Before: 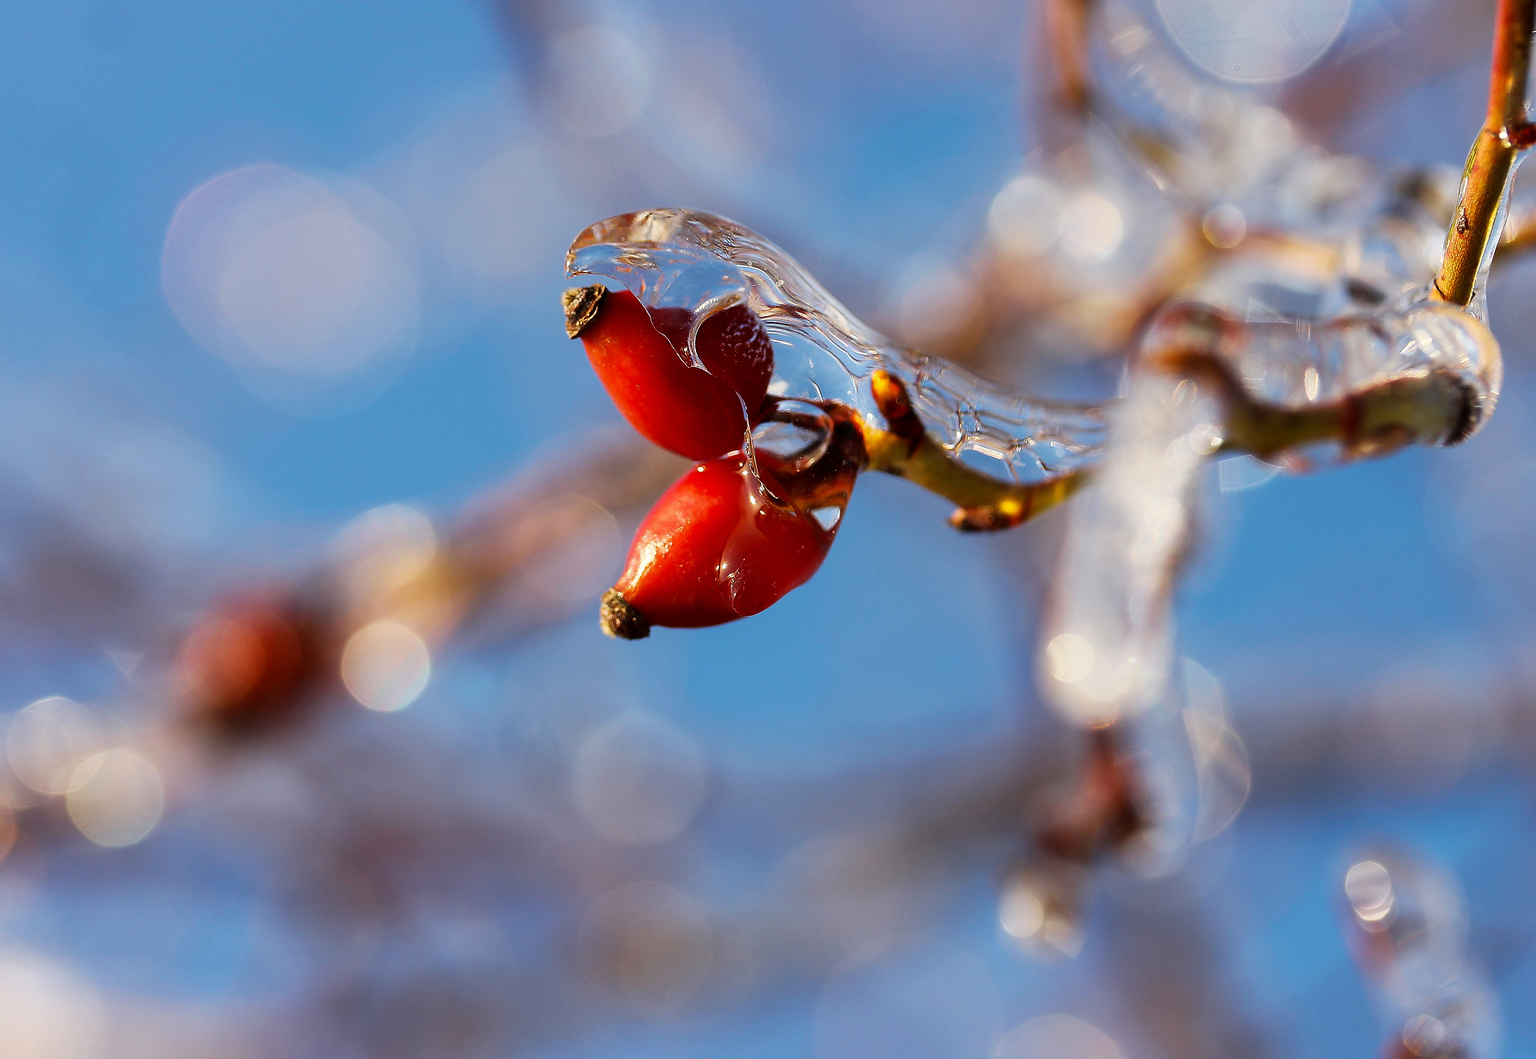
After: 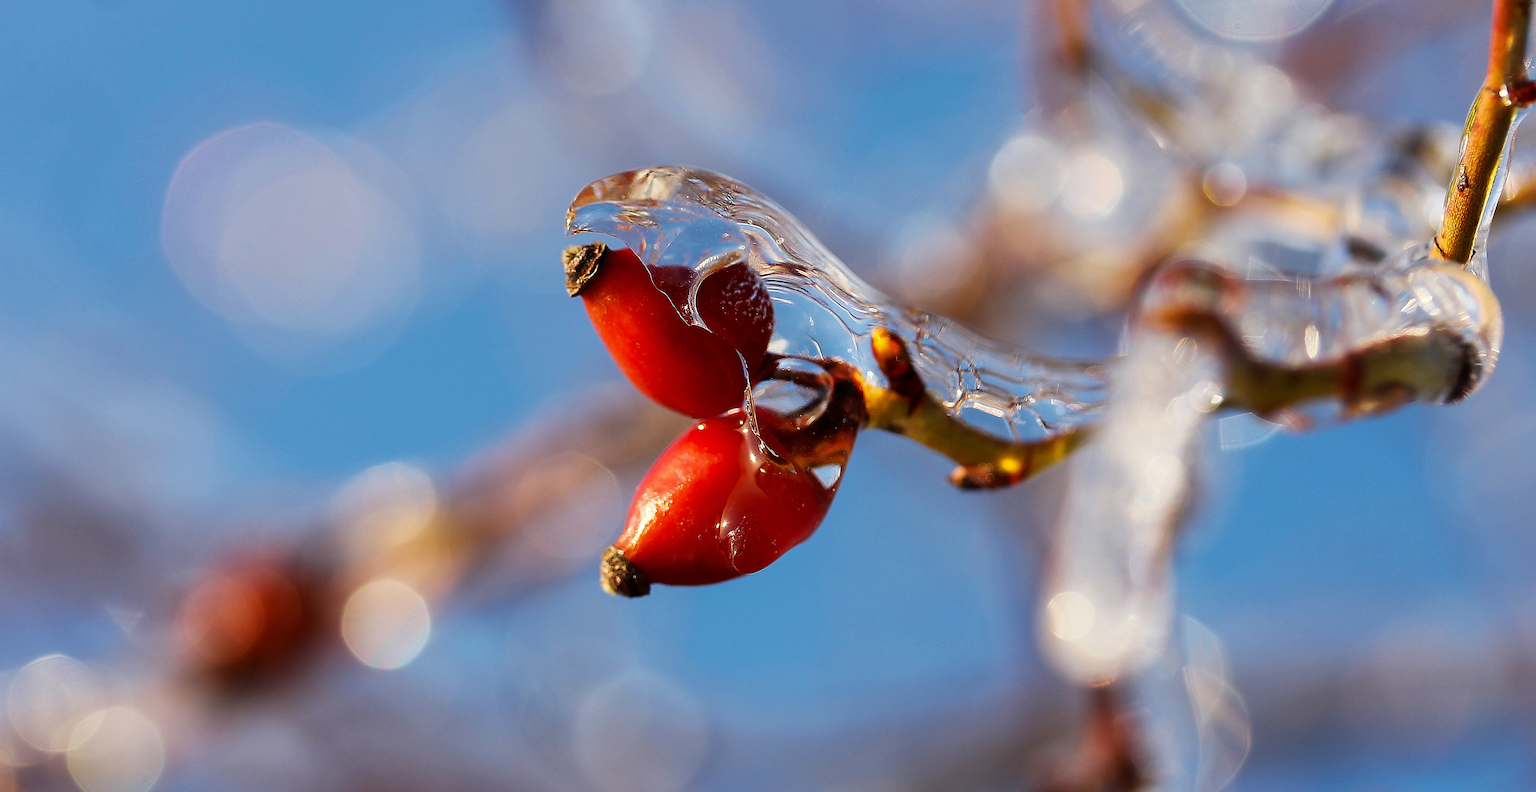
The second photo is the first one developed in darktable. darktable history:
crop: top 4.022%, bottom 21.044%
